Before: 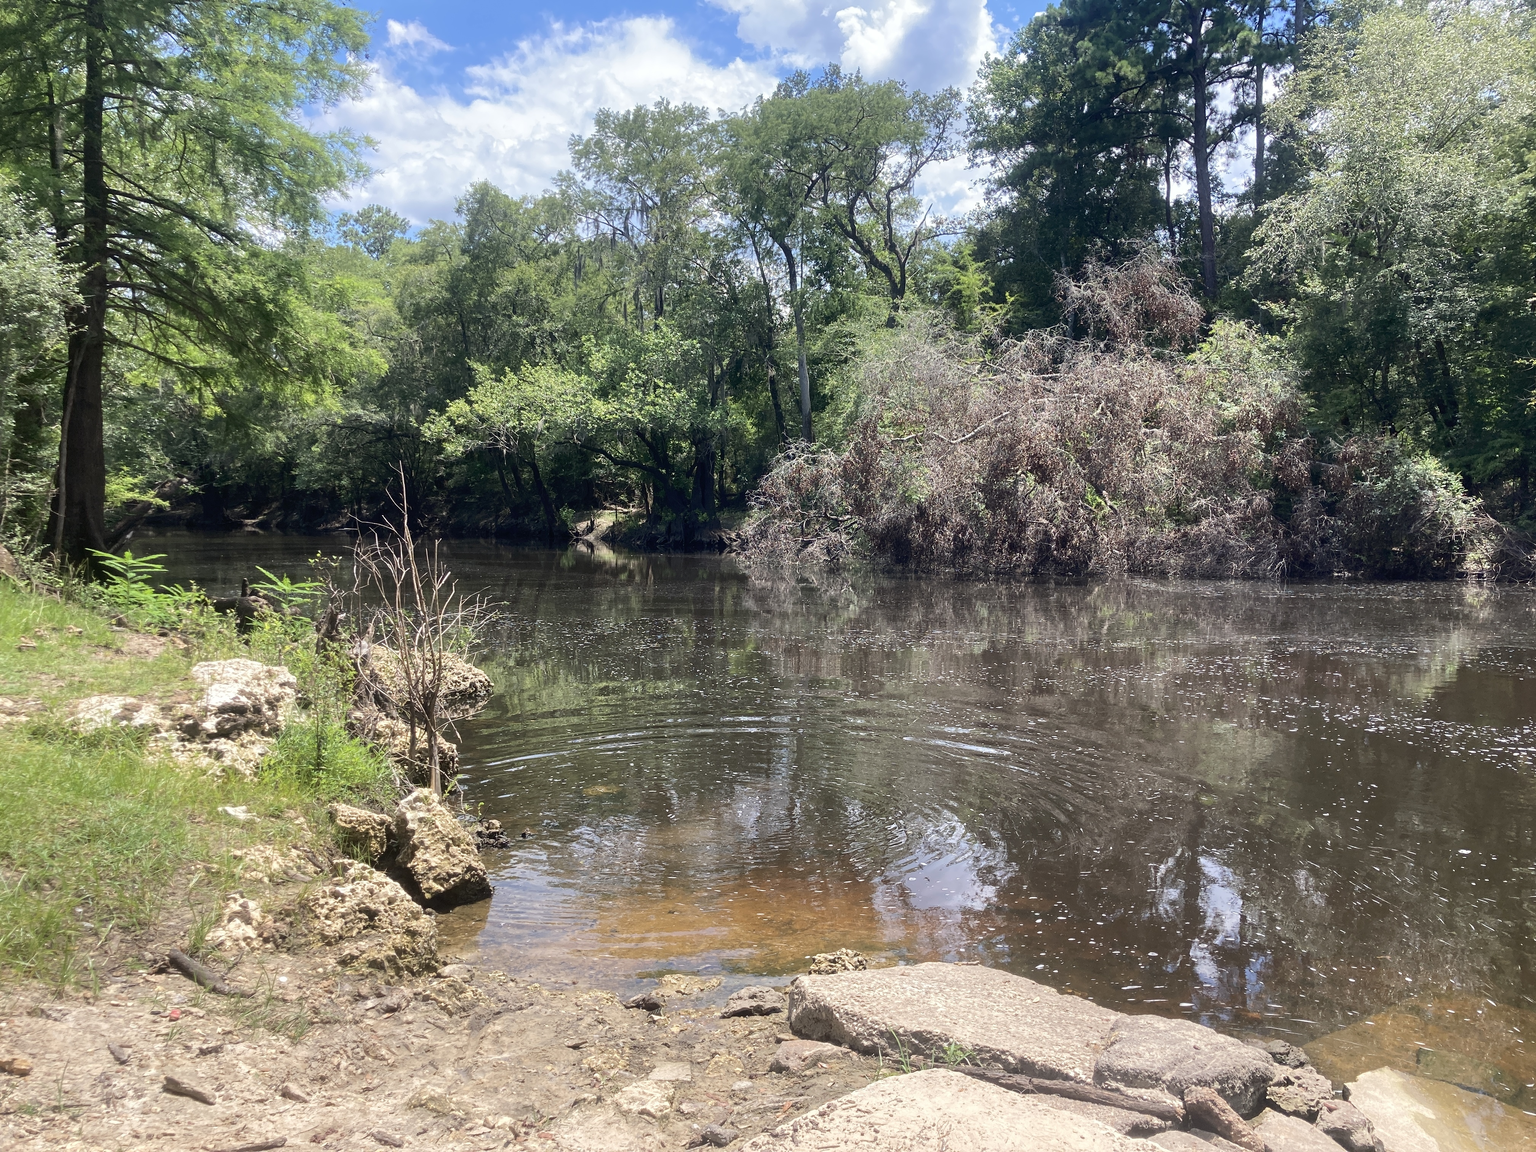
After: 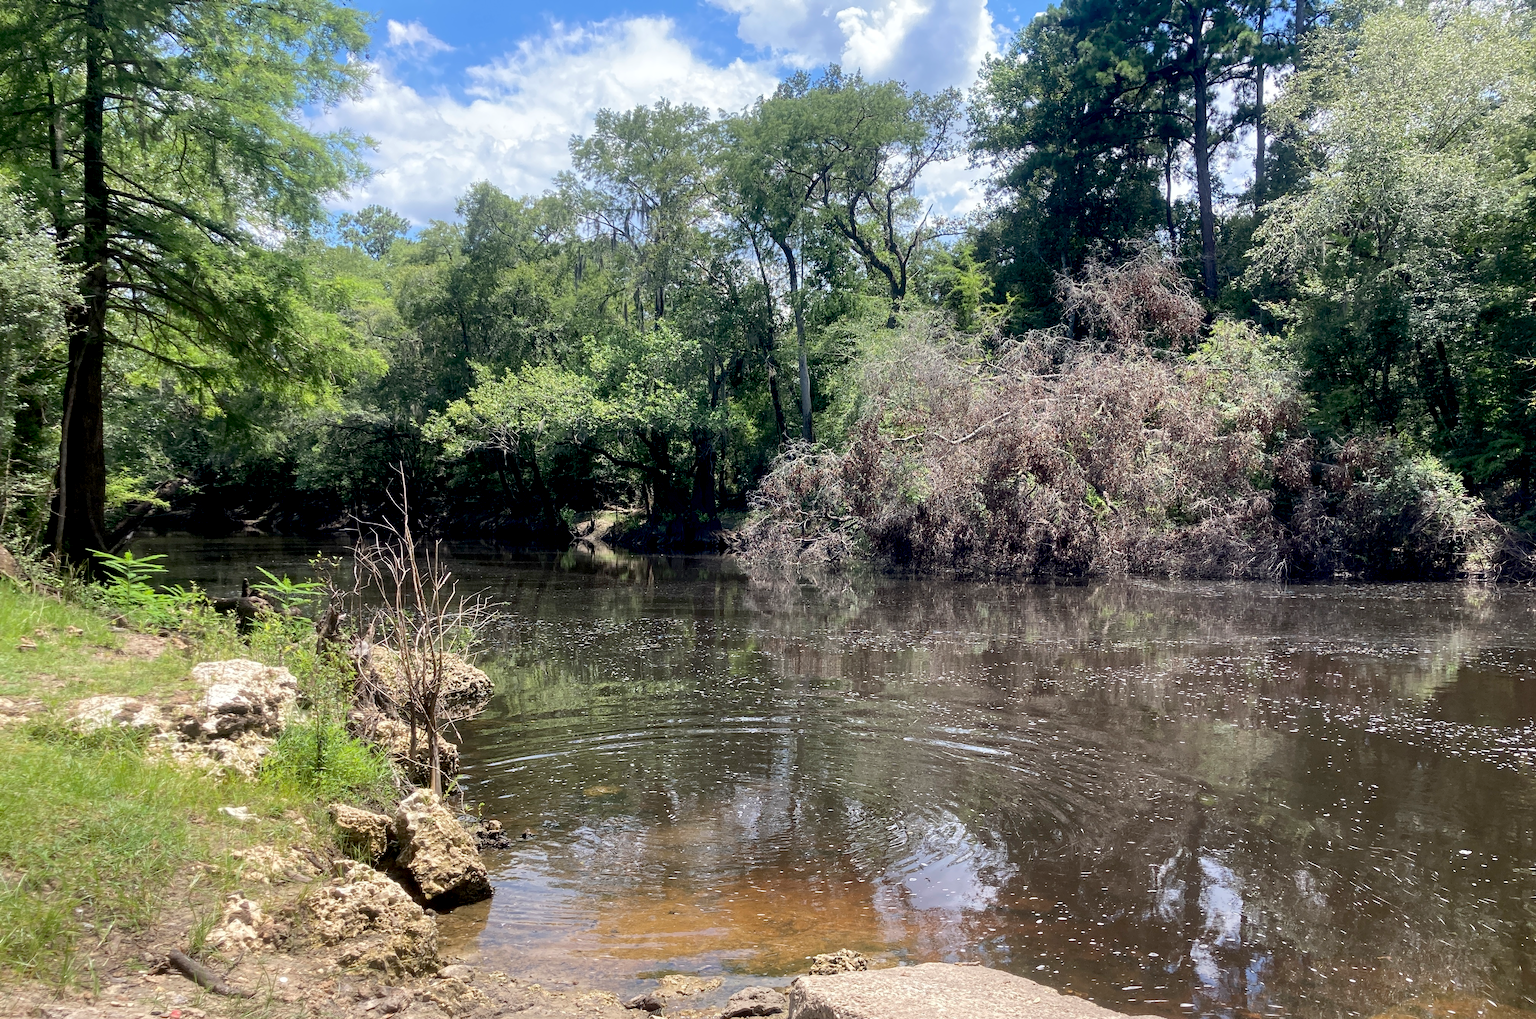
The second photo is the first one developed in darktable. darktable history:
exposure: black level correction 0.013, compensate highlight preservation false
tone equalizer: edges refinement/feathering 500, mask exposure compensation -1.57 EV, preserve details no
crop and rotate: top 0%, bottom 11.54%
